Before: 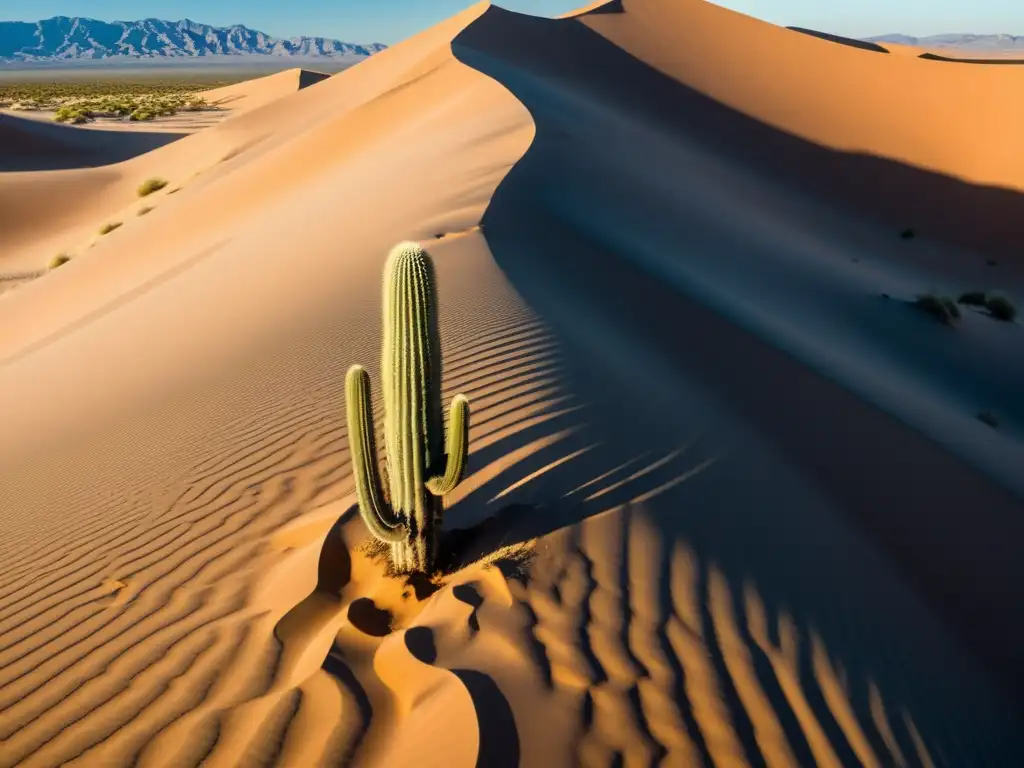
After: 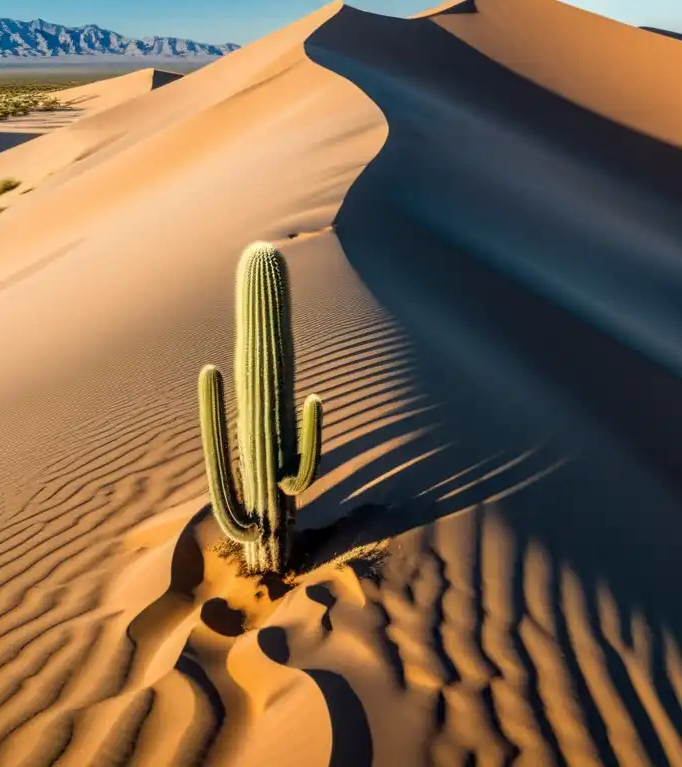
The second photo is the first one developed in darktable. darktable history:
crop and rotate: left 14.378%, right 18.924%
local contrast: on, module defaults
